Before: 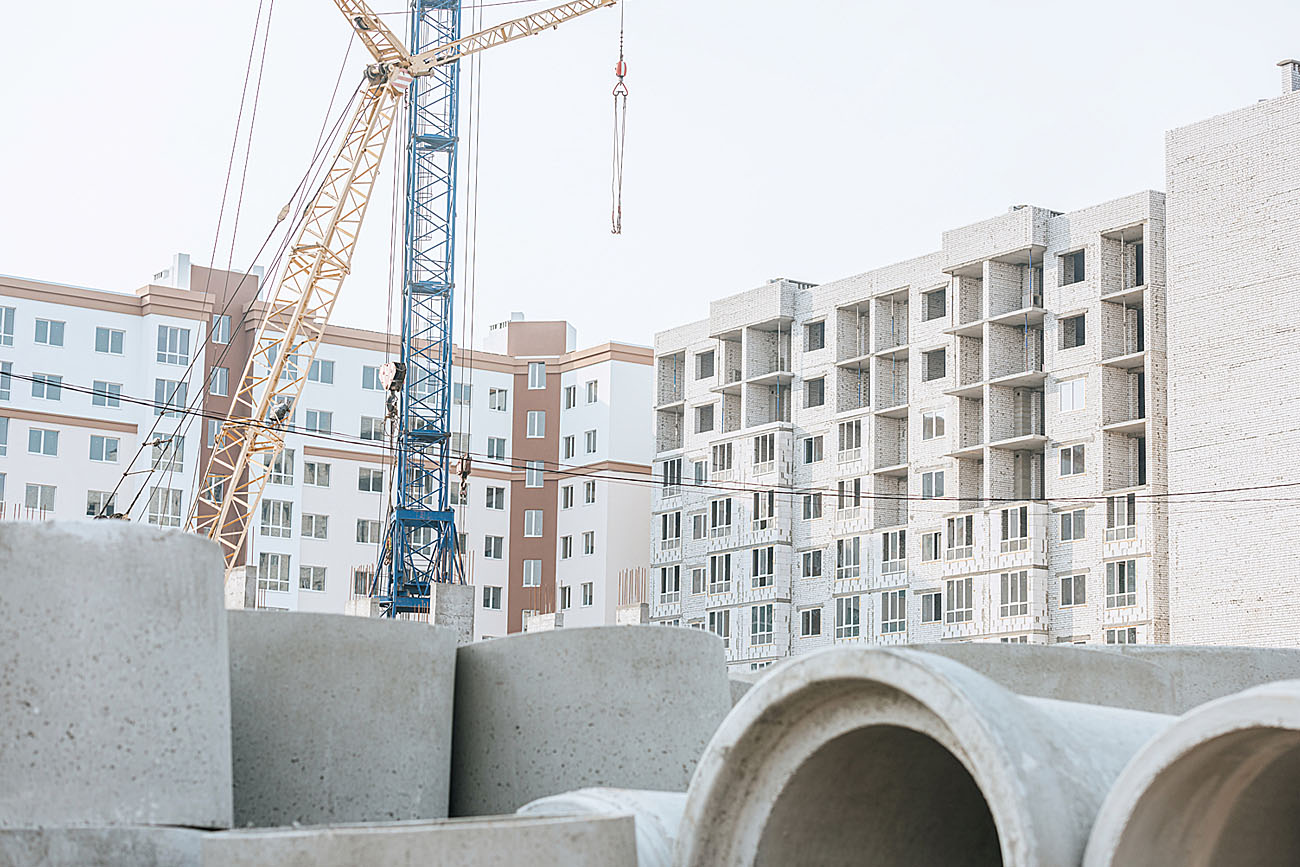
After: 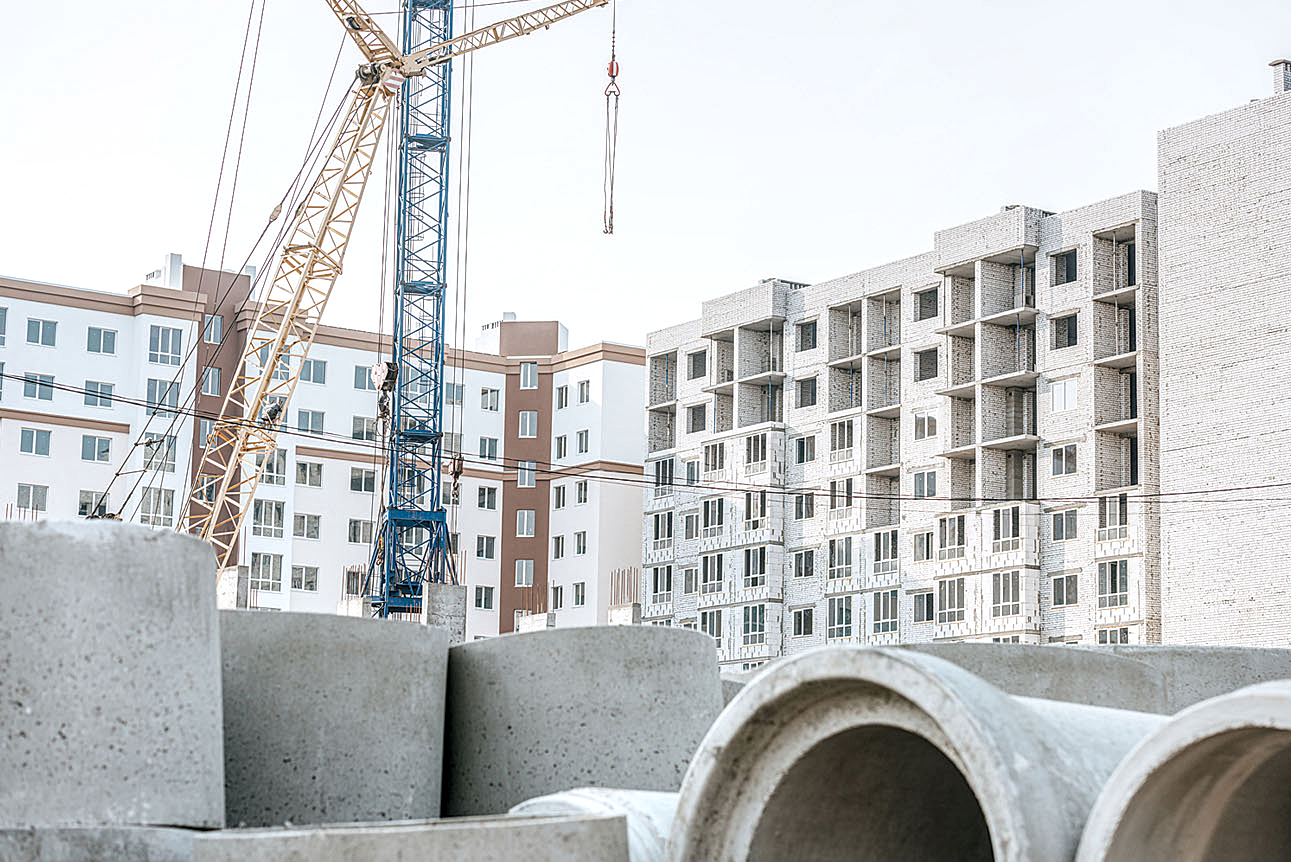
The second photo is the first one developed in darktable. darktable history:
crop and rotate: left 0.679%, top 0.16%, bottom 0.333%
local contrast: detail 160%
contrast equalizer: octaves 7, y [[0.5 ×6], [0.5 ×6], [0.5, 0.5, 0.501, 0.545, 0.707, 0.863], [0 ×6], [0 ×6]], mix -0.202
